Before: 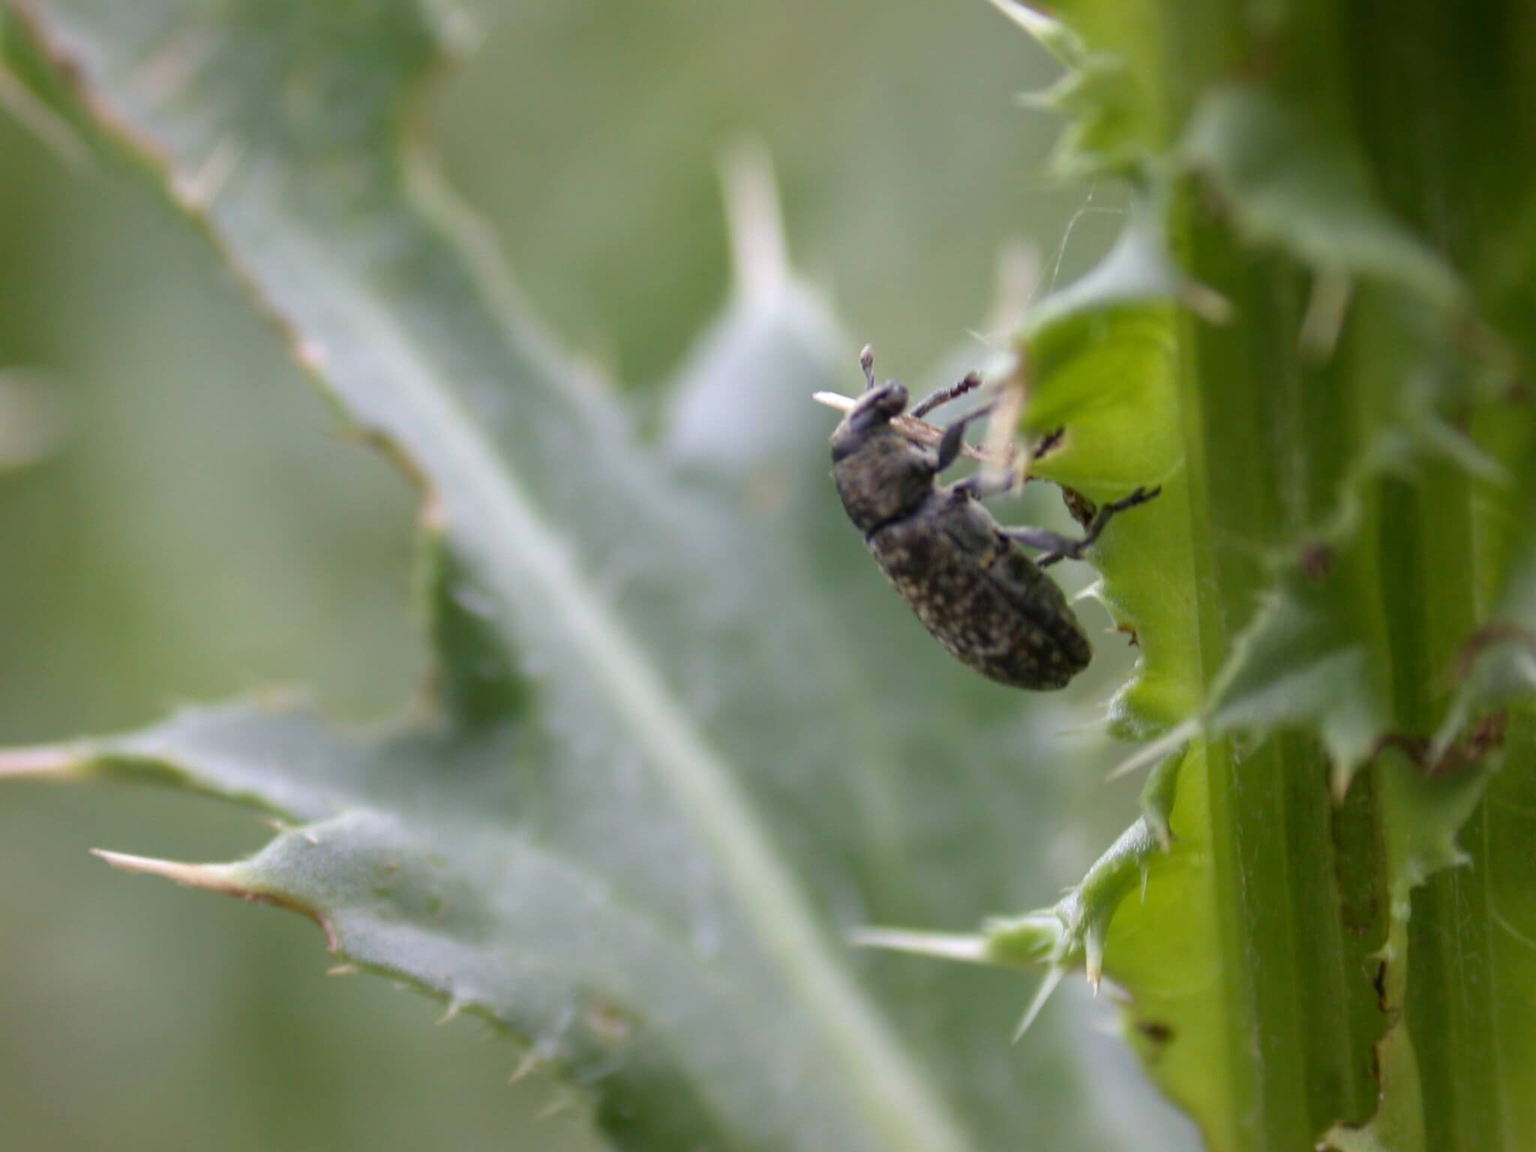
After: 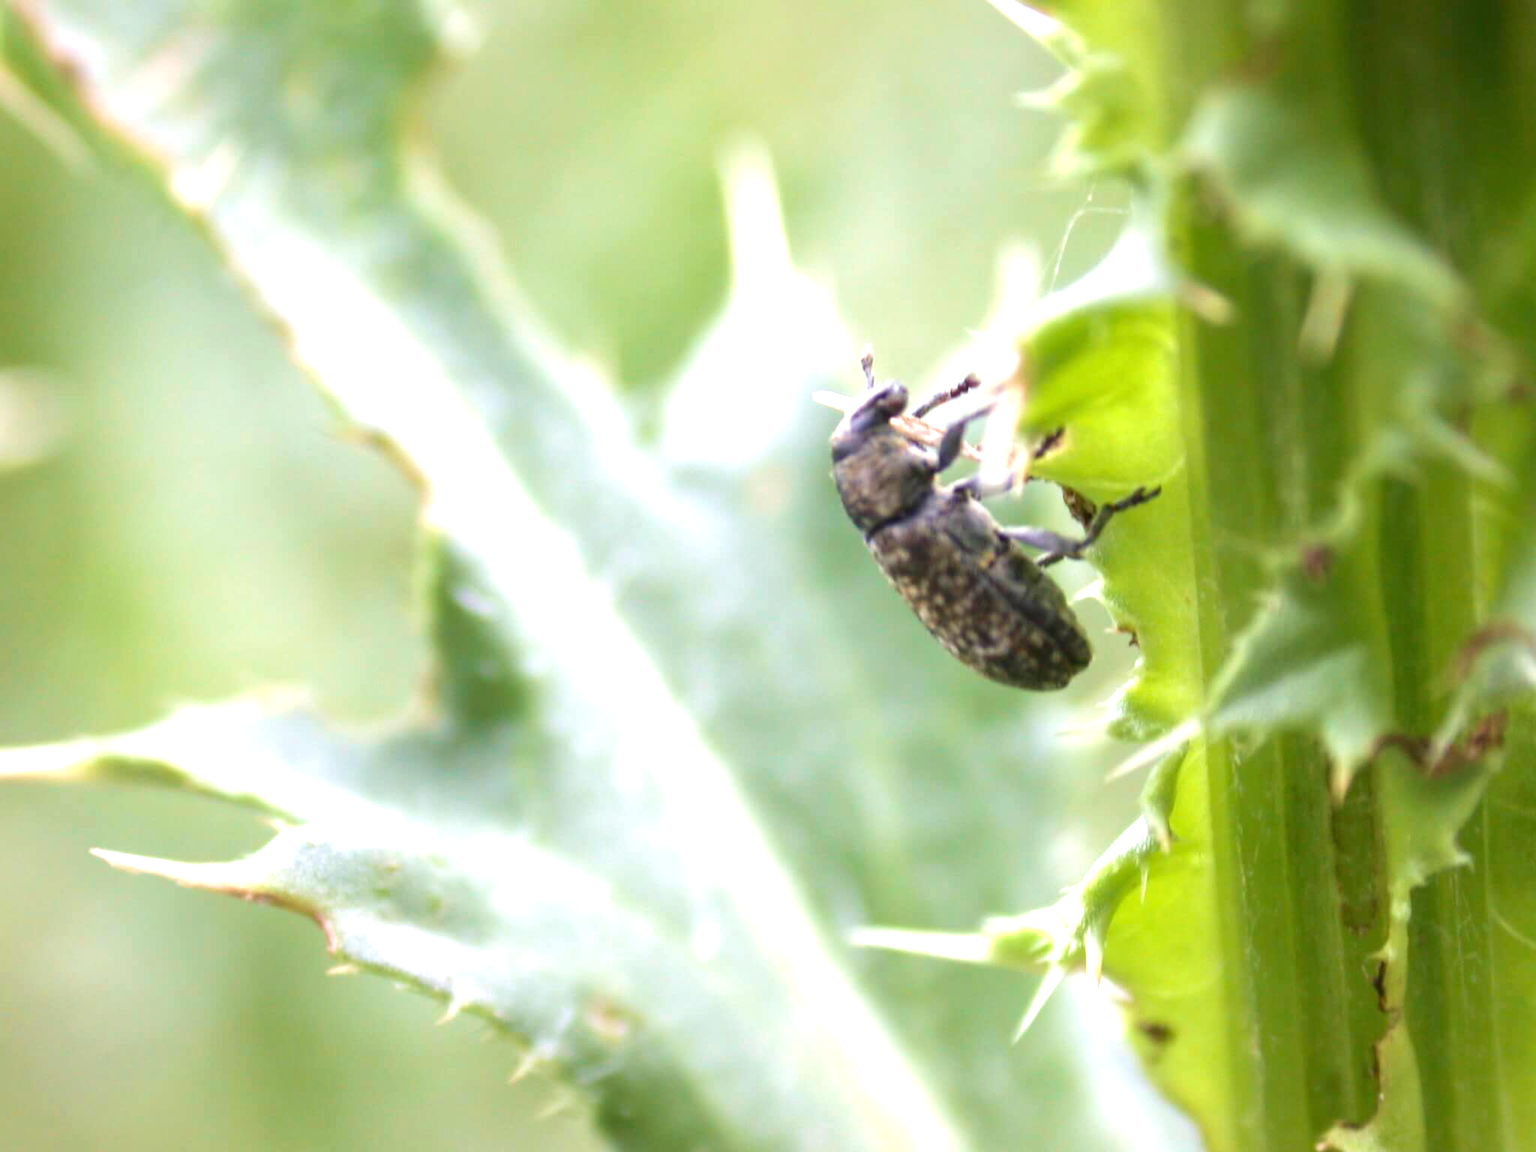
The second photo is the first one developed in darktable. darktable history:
velvia: on, module defaults
exposure: black level correction 0, exposure 1.45 EV, compensate exposure bias true, compensate highlight preservation false
